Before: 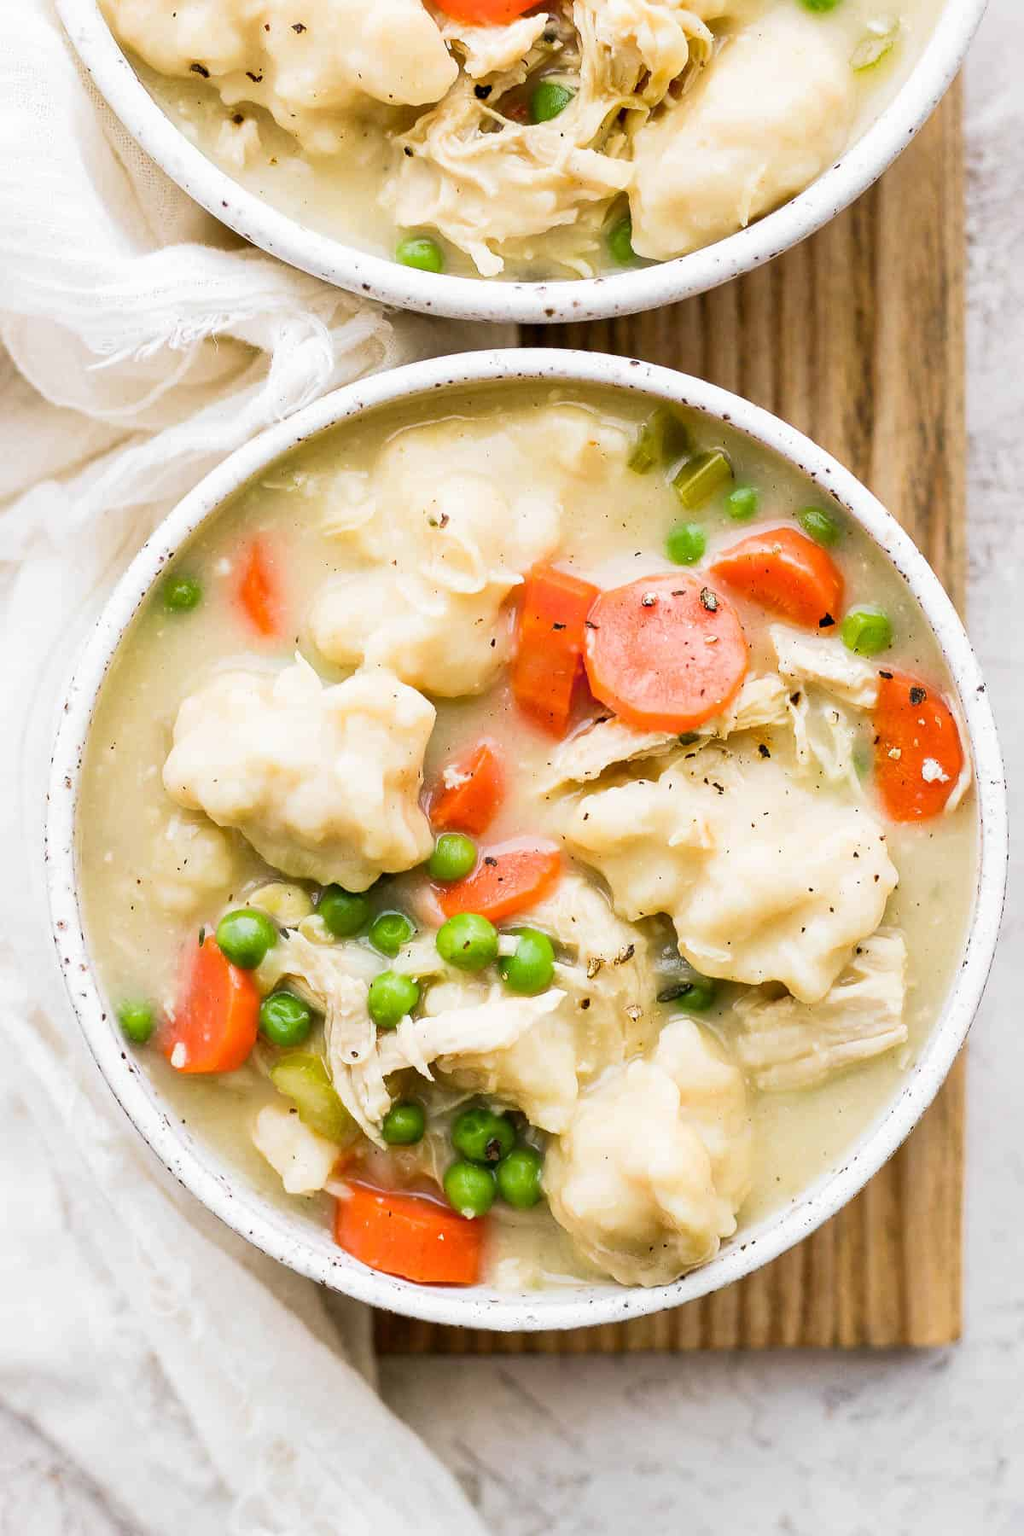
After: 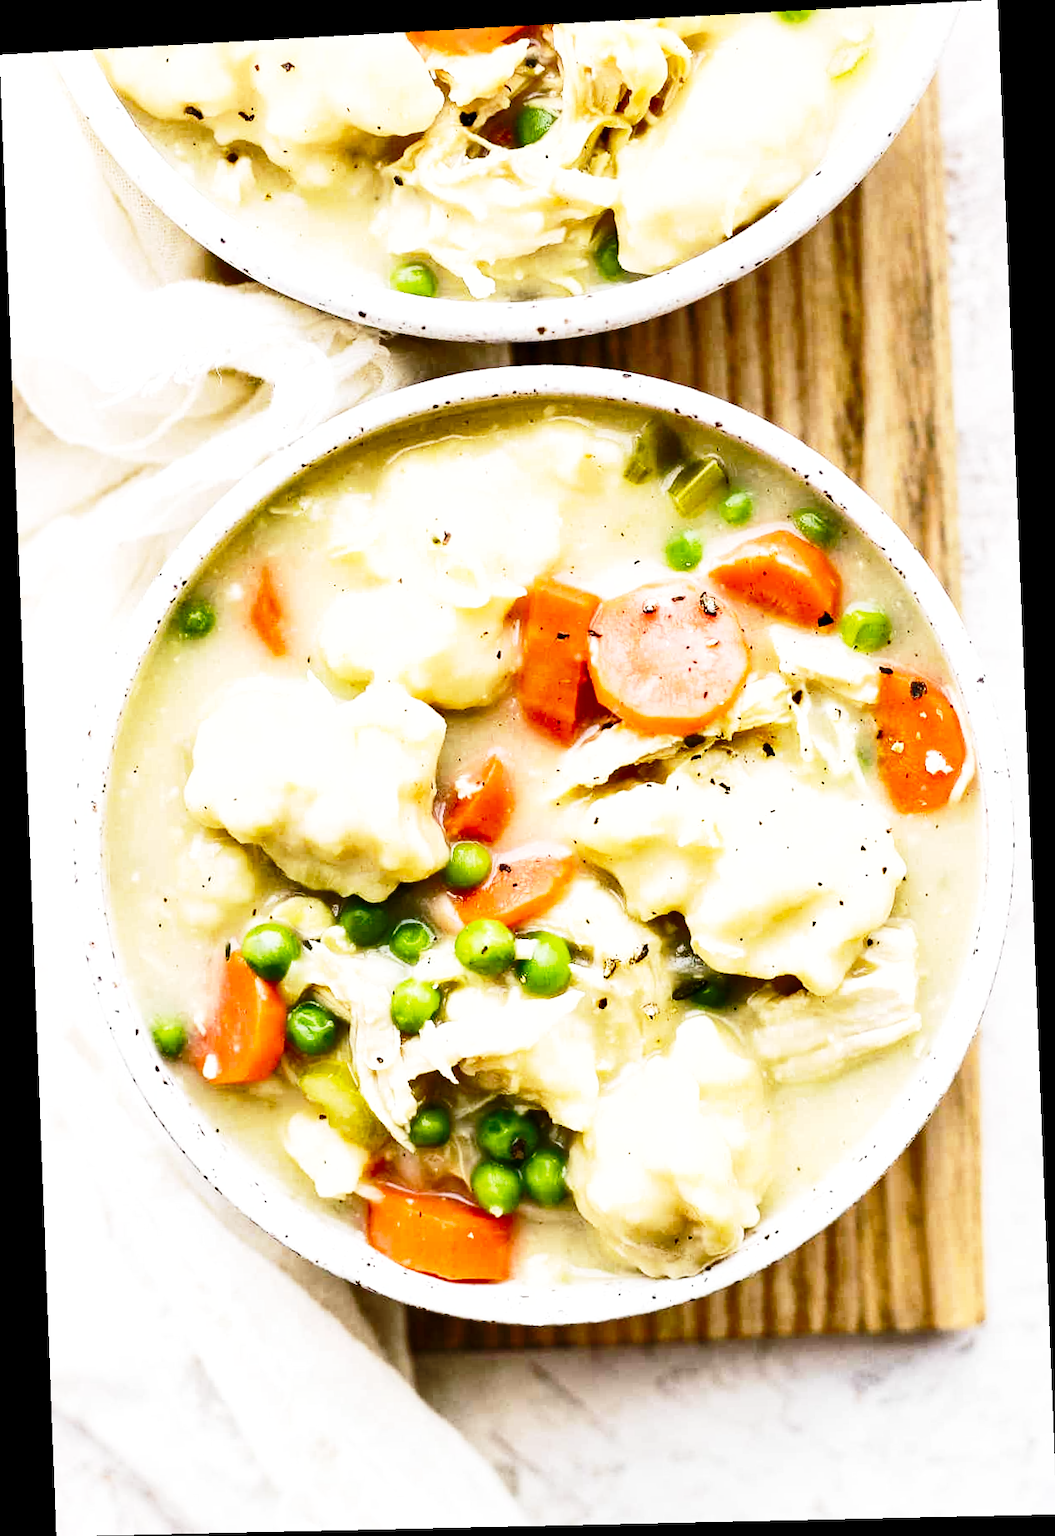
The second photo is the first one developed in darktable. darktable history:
rotate and perspective: rotation -2.22°, lens shift (horizontal) -0.022, automatic cropping off
tone equalizer: -8 EV -0.417 EV, -7 EV -0.389 EV, -6 EV -0.333 EV, -5 EV -0.222 EV, -3 EV 0.222 EV, -2 EV 0.333 EV, -1 EV 0.389 EV, +0 EV 0.417 EV, edges refinement/feathering 500, mask exposure compensation -1.57 EV, preserve details no
base curve: curves: ch0 [(0, 0) (0.028, 0.03) (0.121, 0.232) (0.46, 0.748) (0.859, 0.968) (1, 1)], preserve colors none
shadows and highlights: low approximation 0.01, soften with gaussian
